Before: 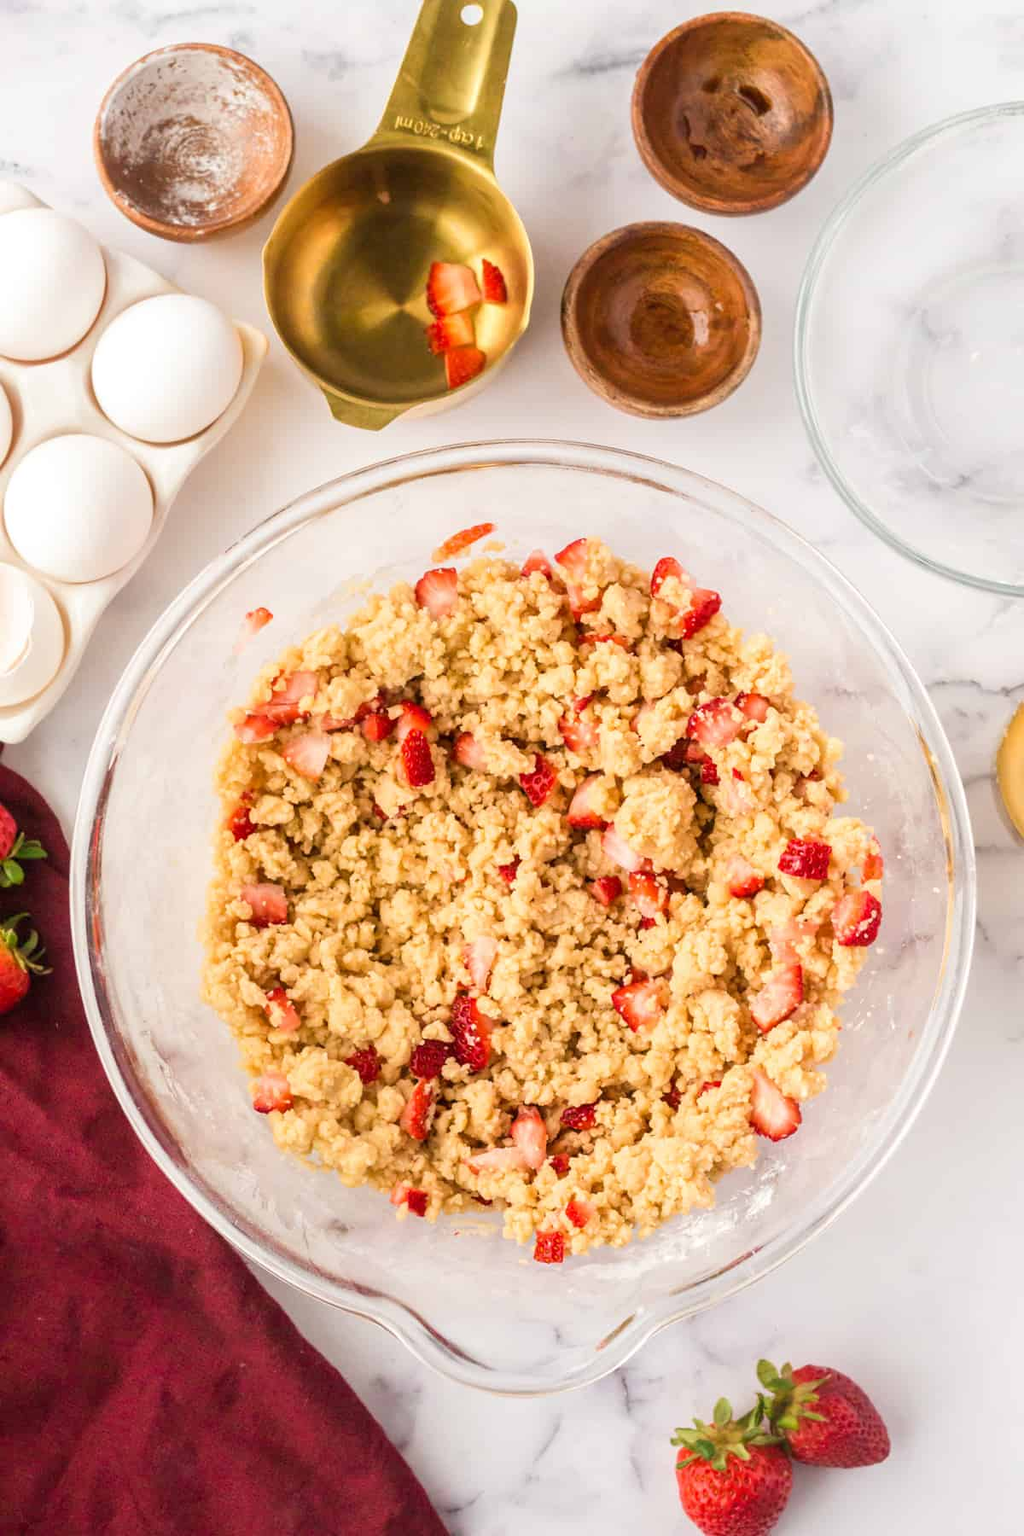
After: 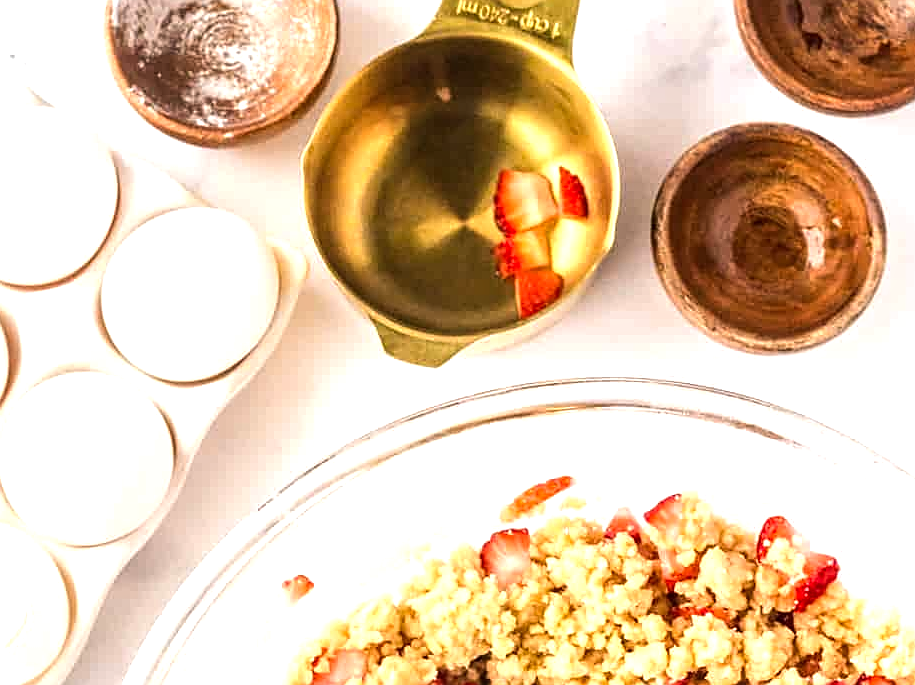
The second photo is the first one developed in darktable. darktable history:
sharpen: on, module defaults
crop: left 0.579%, top 7.627%, right 23.167%, bottom 54.275%
local contrast: detail 130%
tone equalizer: -8 EV -0.75 EV, -7 EV -0.7 EV, -6 EV -0.6 EV, -5 EV -0.4 EV, -3 EV 0.4 EV, -2 EV 0.6 EV, -1 EV 0.7 EV, +0 EV 0.75 EV, edges refinement/feathering 500, mask exposure compensation -1.57 EV, preserve details no
